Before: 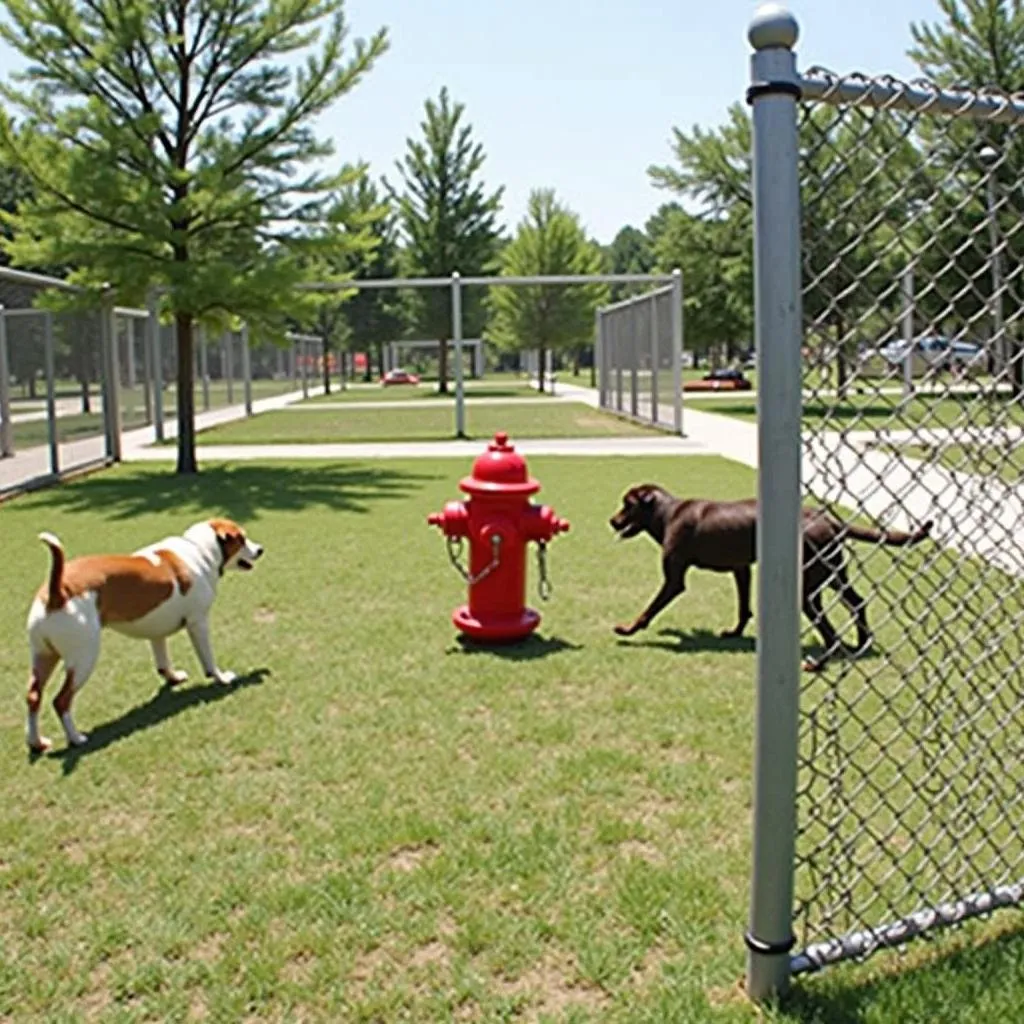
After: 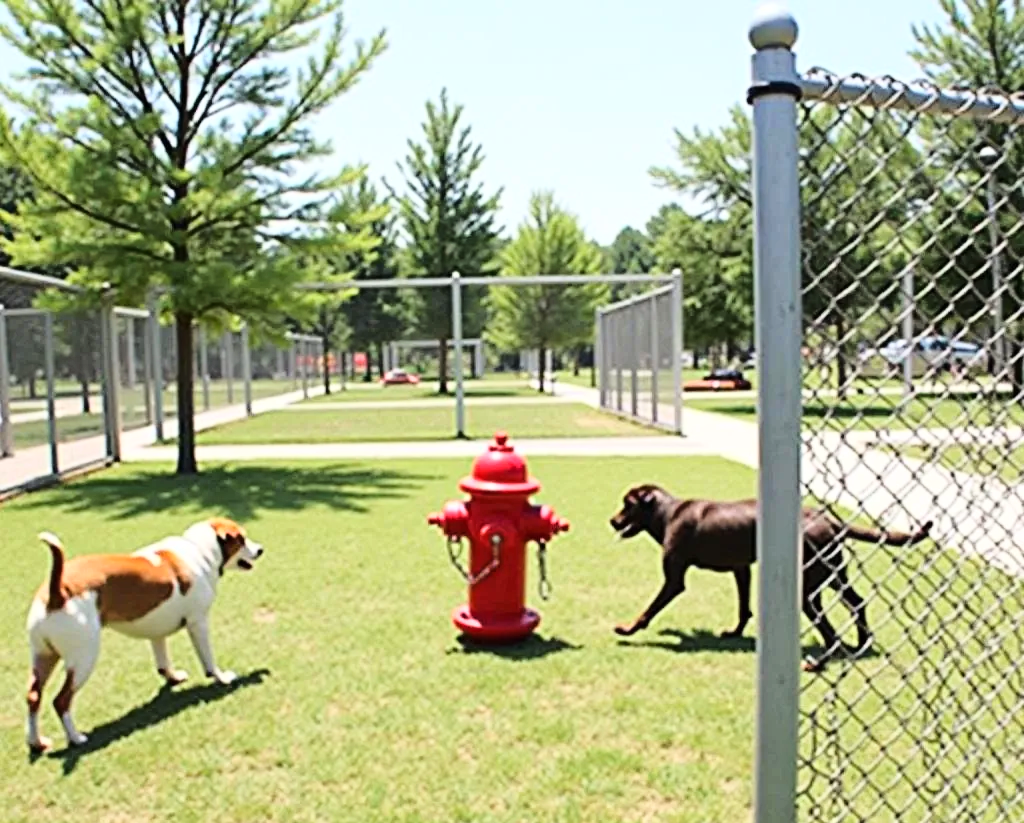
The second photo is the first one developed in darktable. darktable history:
crop: bottom 19.607%
base curve: curves: ch0 [(0, 0) (0.028, 0.03) (0.121, 0.232) (0.46, 0.748) (0.859, 0.968) (1, 1)]
